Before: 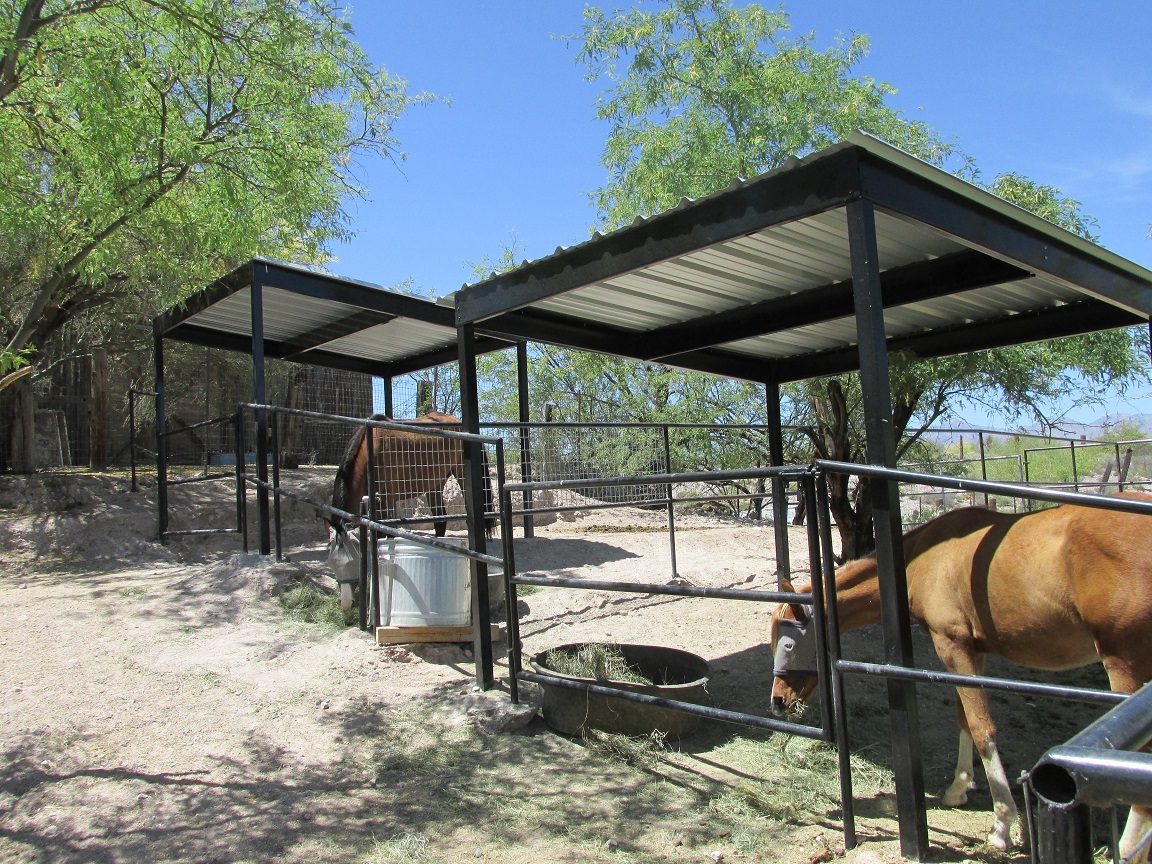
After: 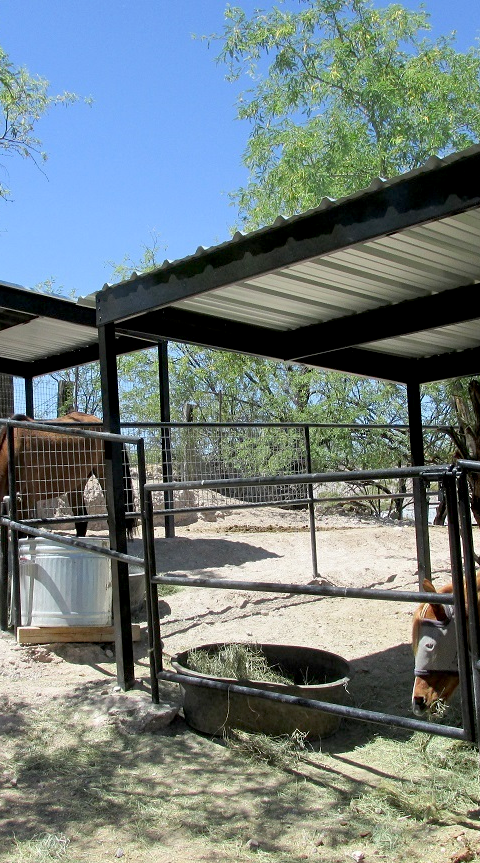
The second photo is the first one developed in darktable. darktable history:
crop: left 31.229%, right 27.105%
exposure: black level correction 0.01, exposure 0.014 EV, compensate highlight preservation false
